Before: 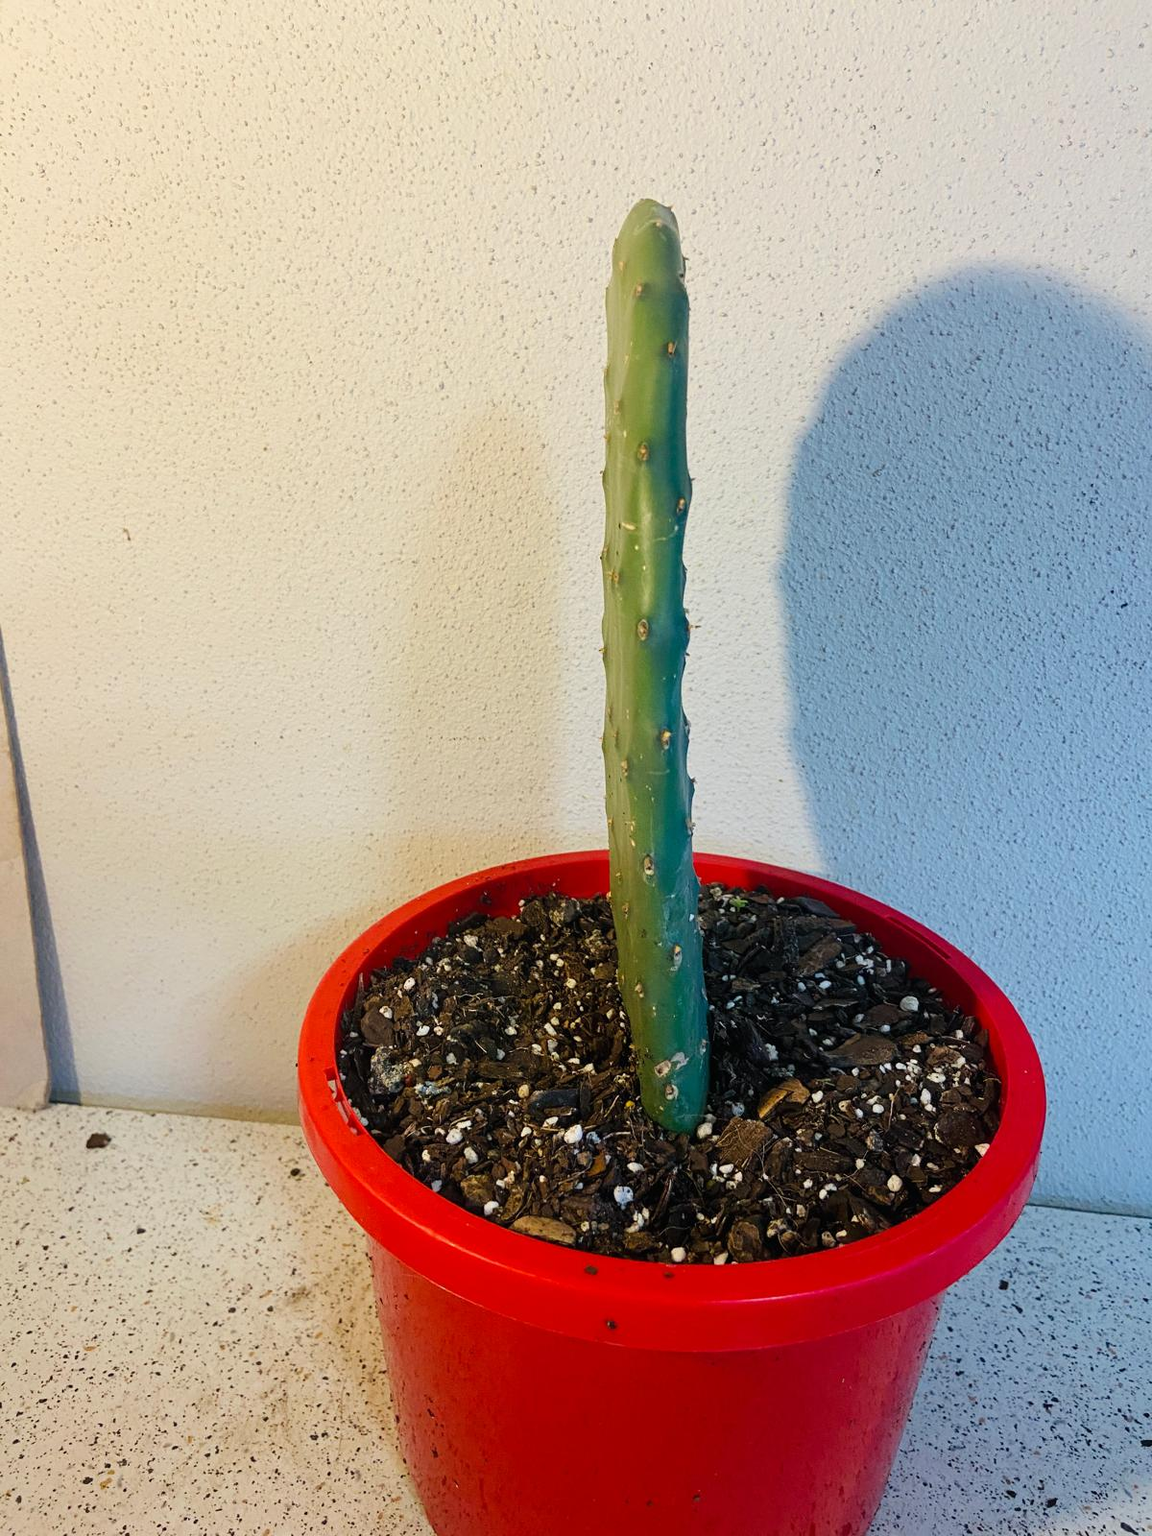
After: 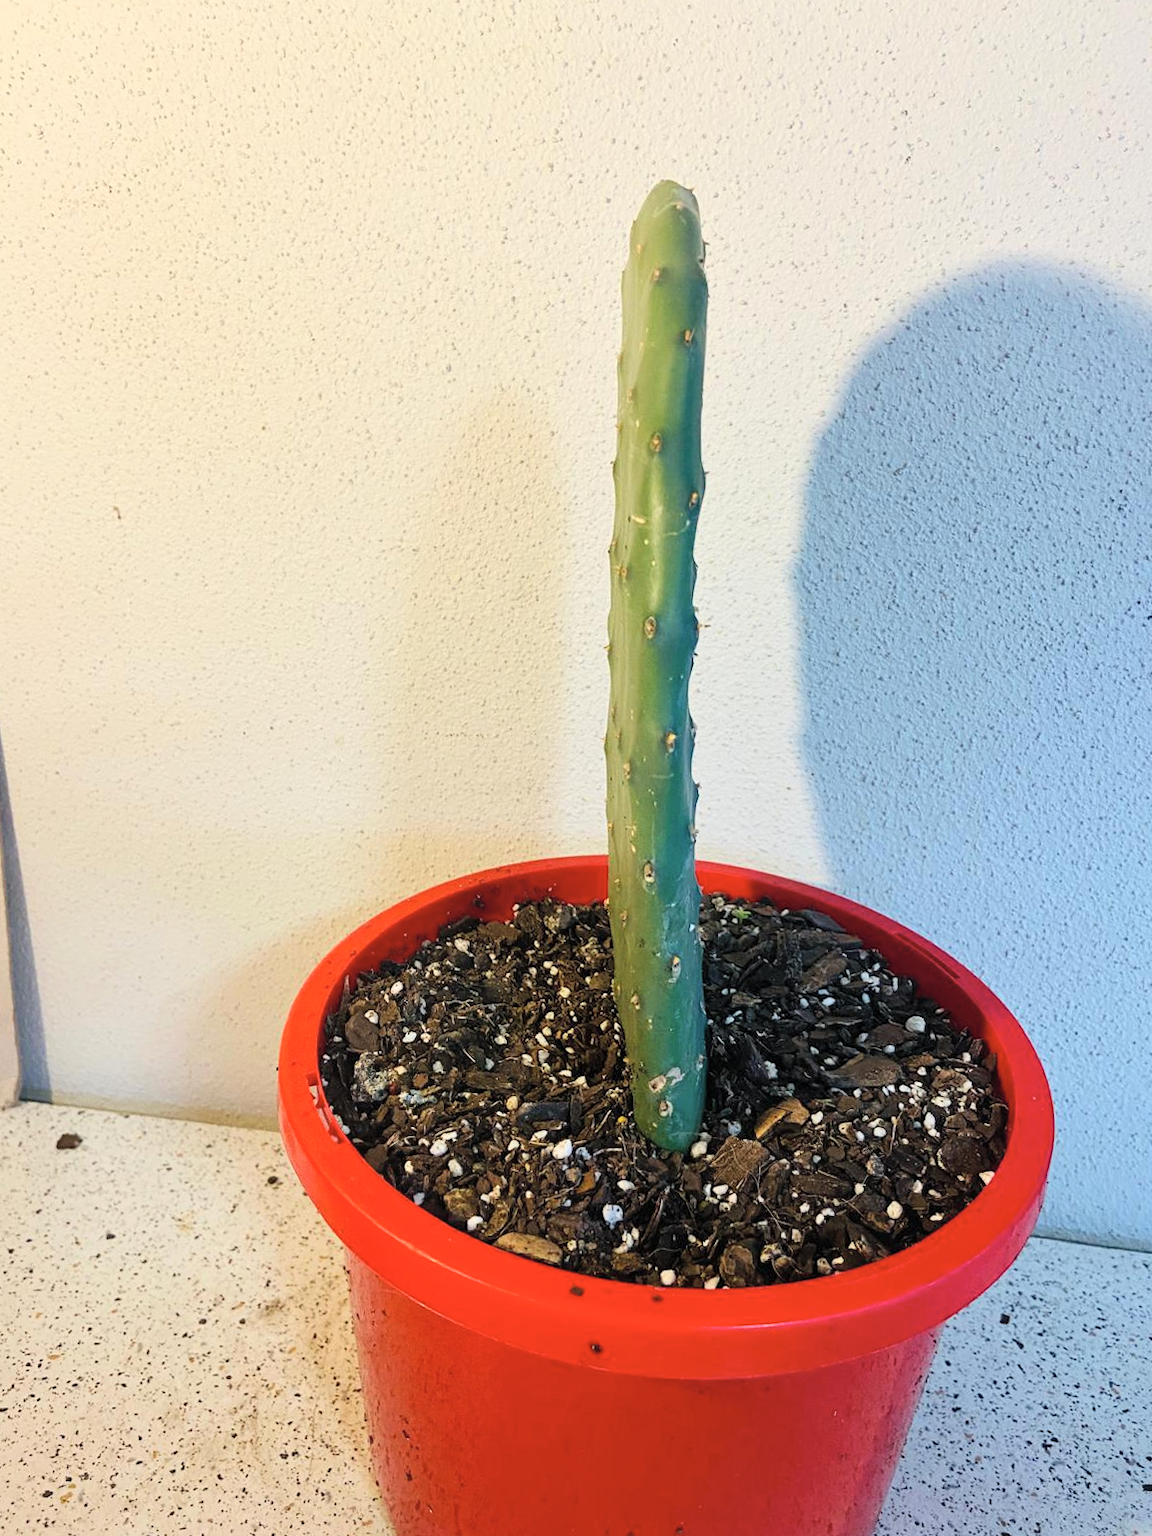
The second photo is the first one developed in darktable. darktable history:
crop and rotate: angle -1.69°
local contrast: mode bilateral grid, contrast 20, coarseness 50, detail 120%, midtone range 0.2
contrast brightness saturation: contrast 0.14, brightness 0.21
